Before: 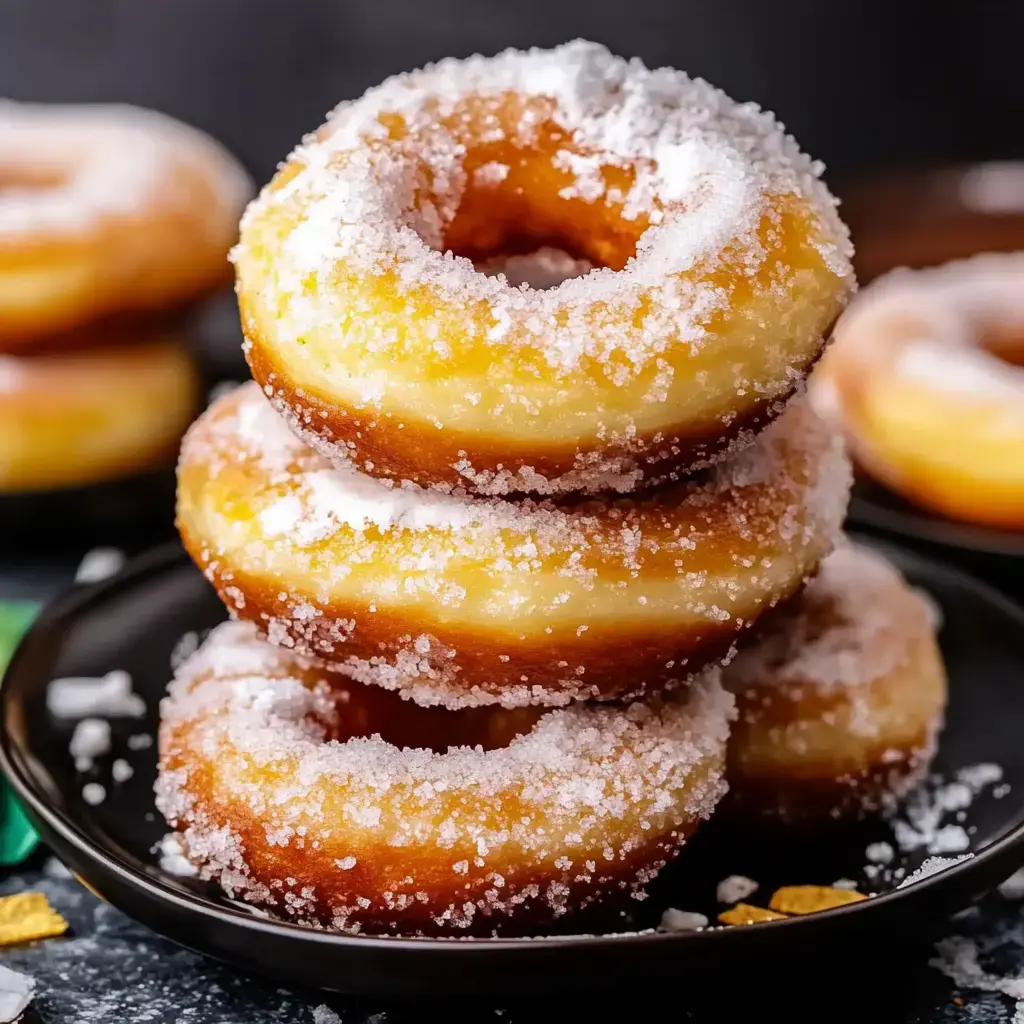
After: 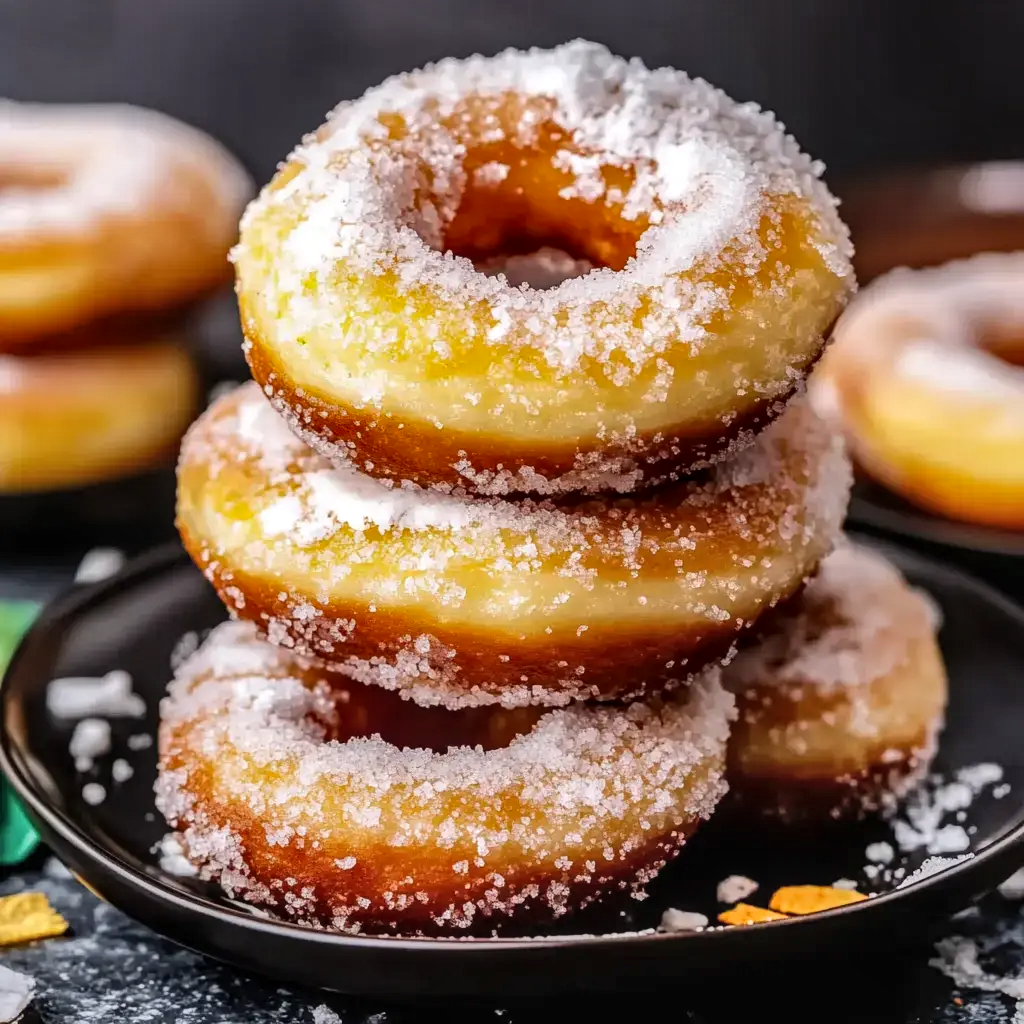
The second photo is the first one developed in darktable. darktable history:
local contrast: on, module defaults
shadows and highlights: shadows 53.01, soften with gaussian
